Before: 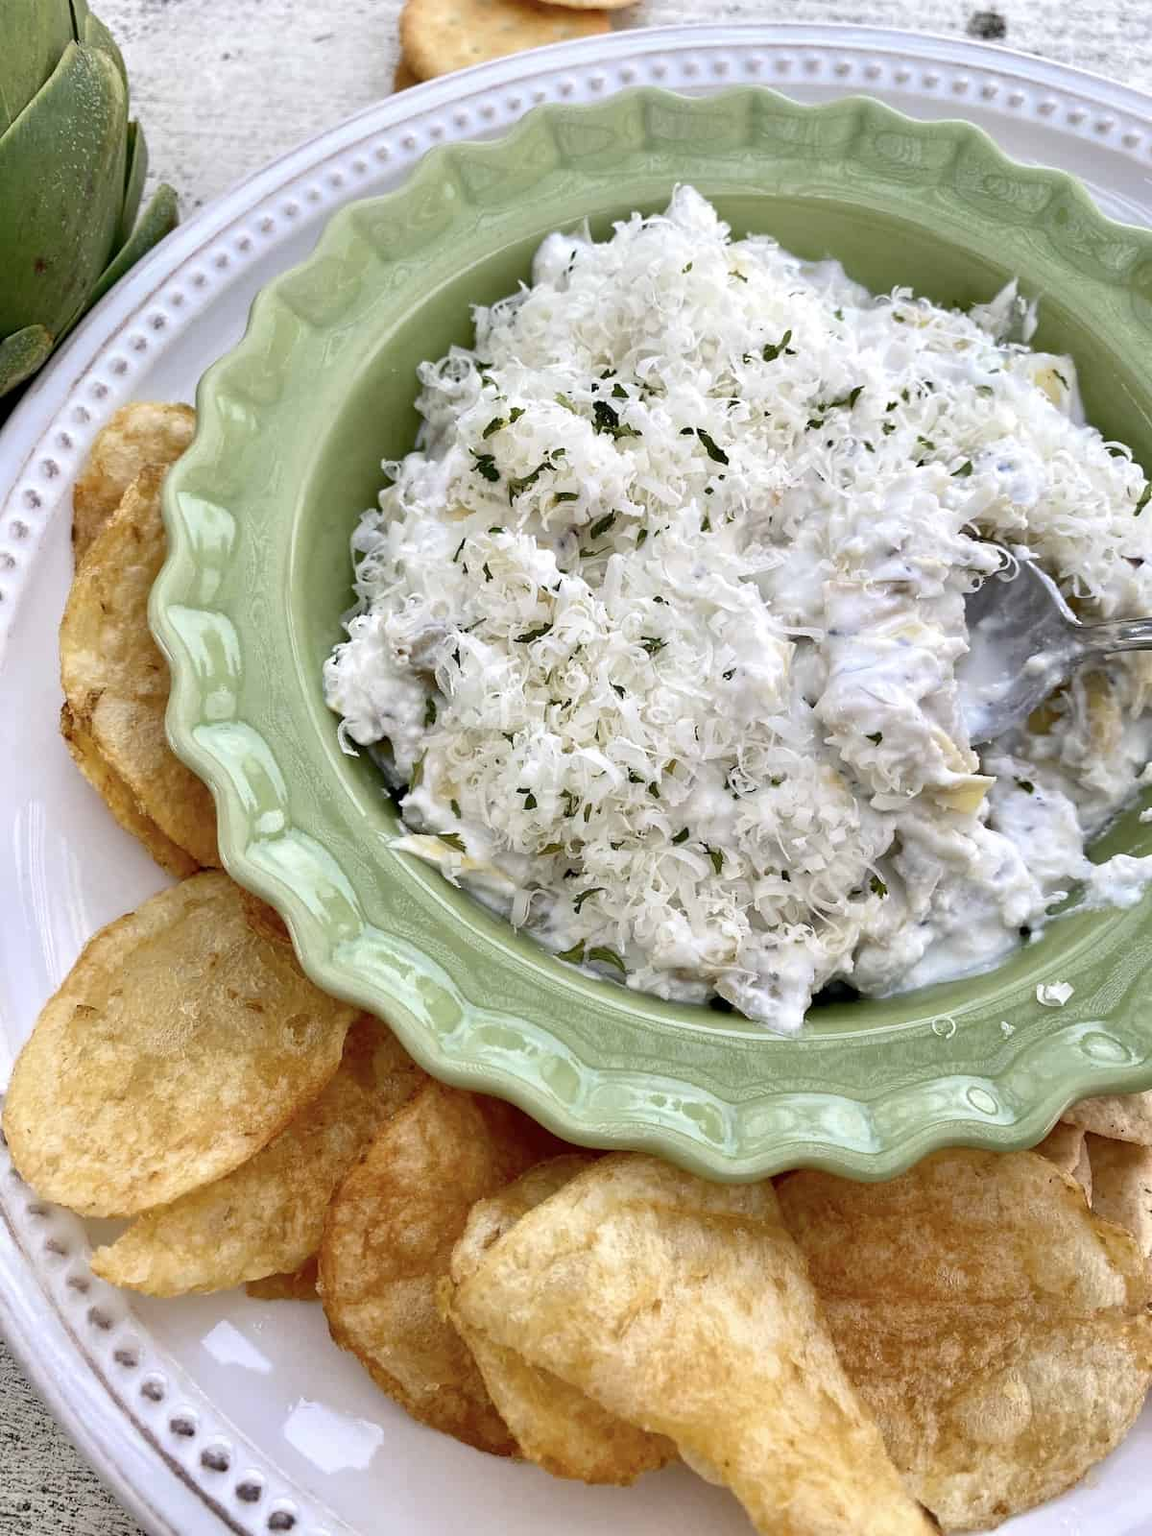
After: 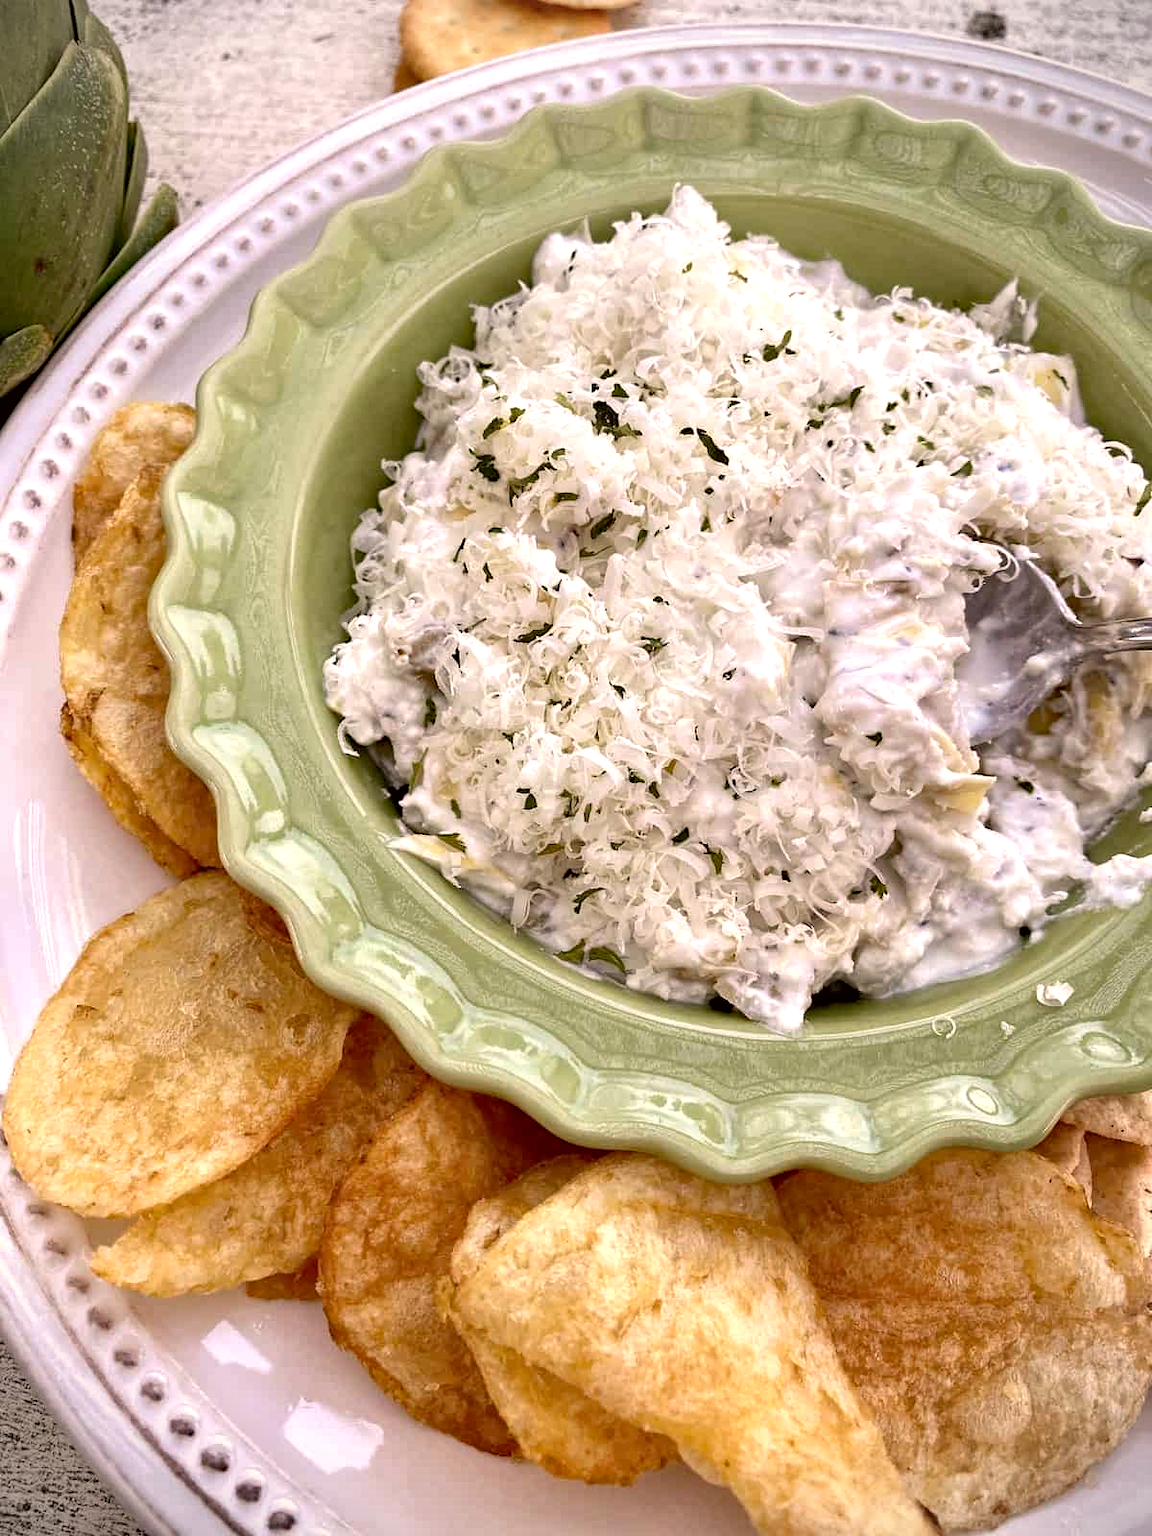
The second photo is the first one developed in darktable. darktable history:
local contrast: highlights 102%, shadows 101%, detail 119%, midtone range 0.2
haze removal: compatibility mode true, adaptive false
exposure: exposure 0.204 EV, compensate exposure bias true, compensate highlight preservation false
color correction: highlights a* 10.24, highlights b* 9.71, shadows a* 8.22, shadows b* 7.7, saturation 0.822
vignetting: fall-off start 91.61%, brightness -0.82
